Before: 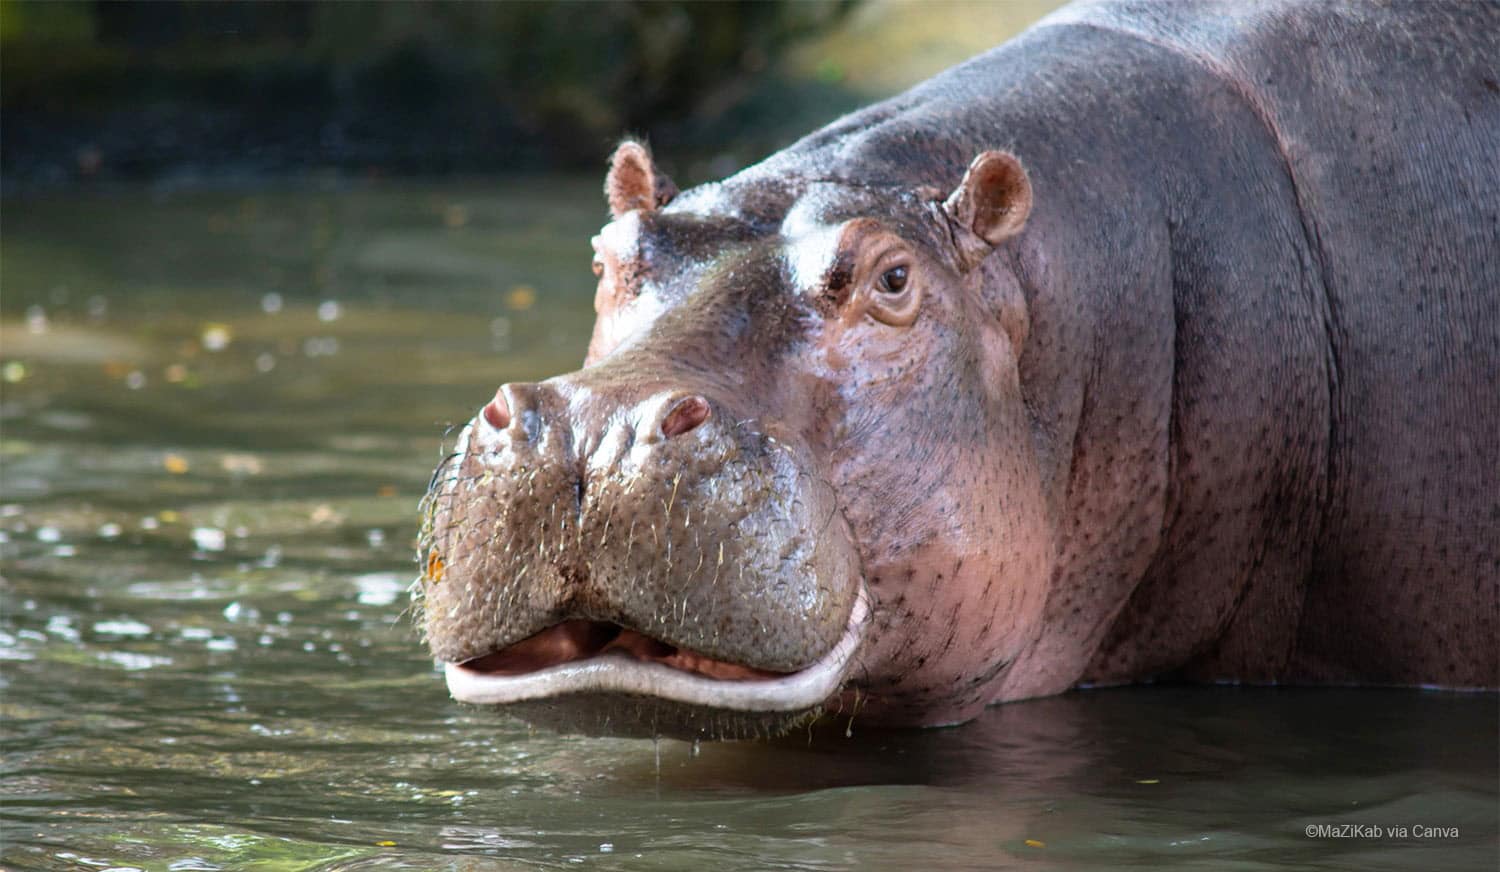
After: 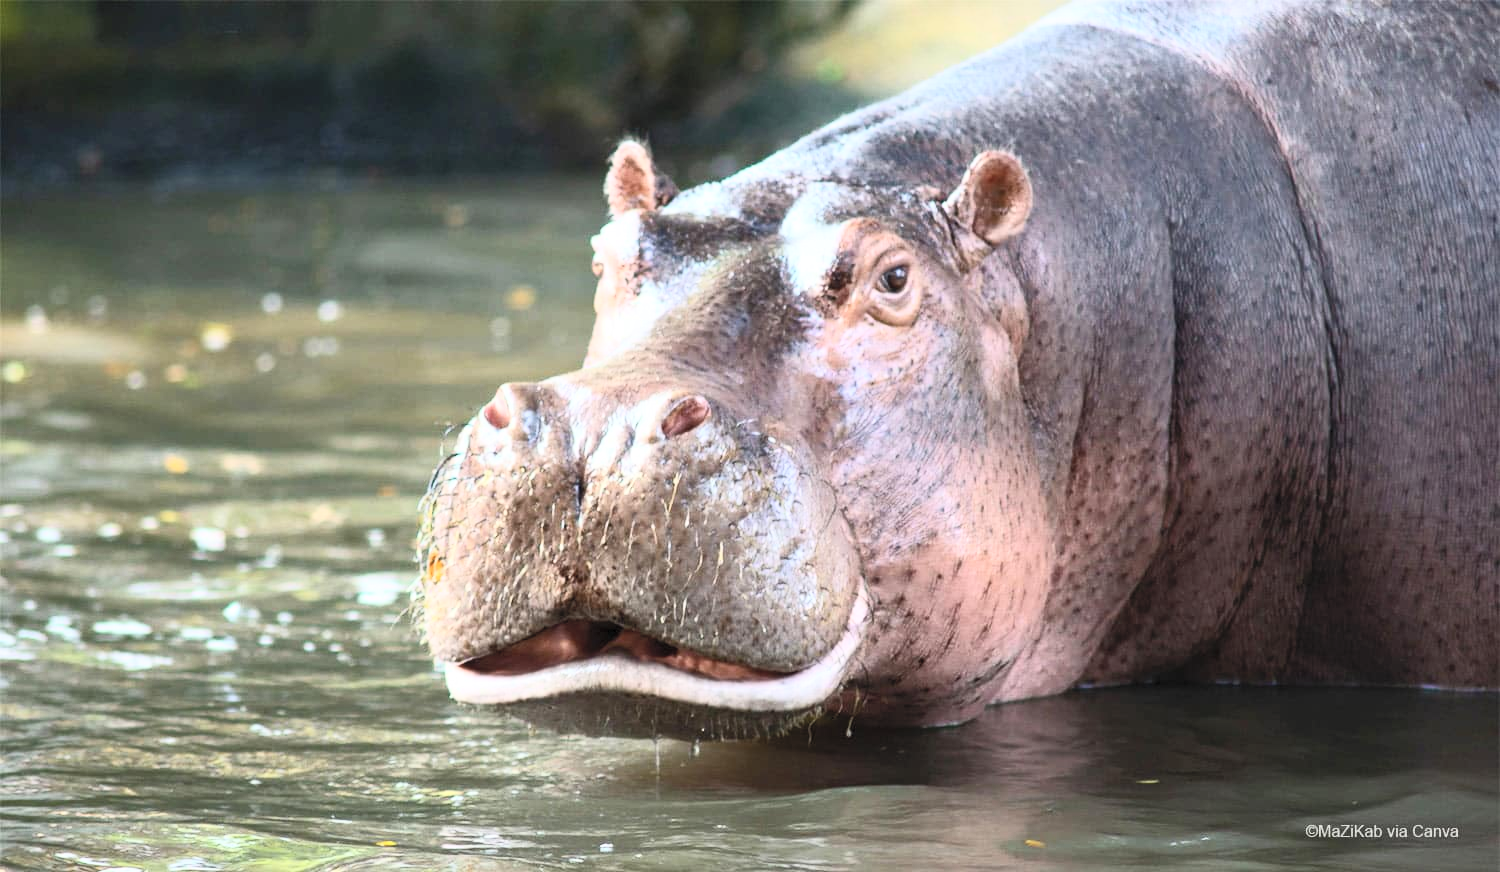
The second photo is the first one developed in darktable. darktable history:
contrast brightness saturation: contrast 0.385, brightness 0.514
